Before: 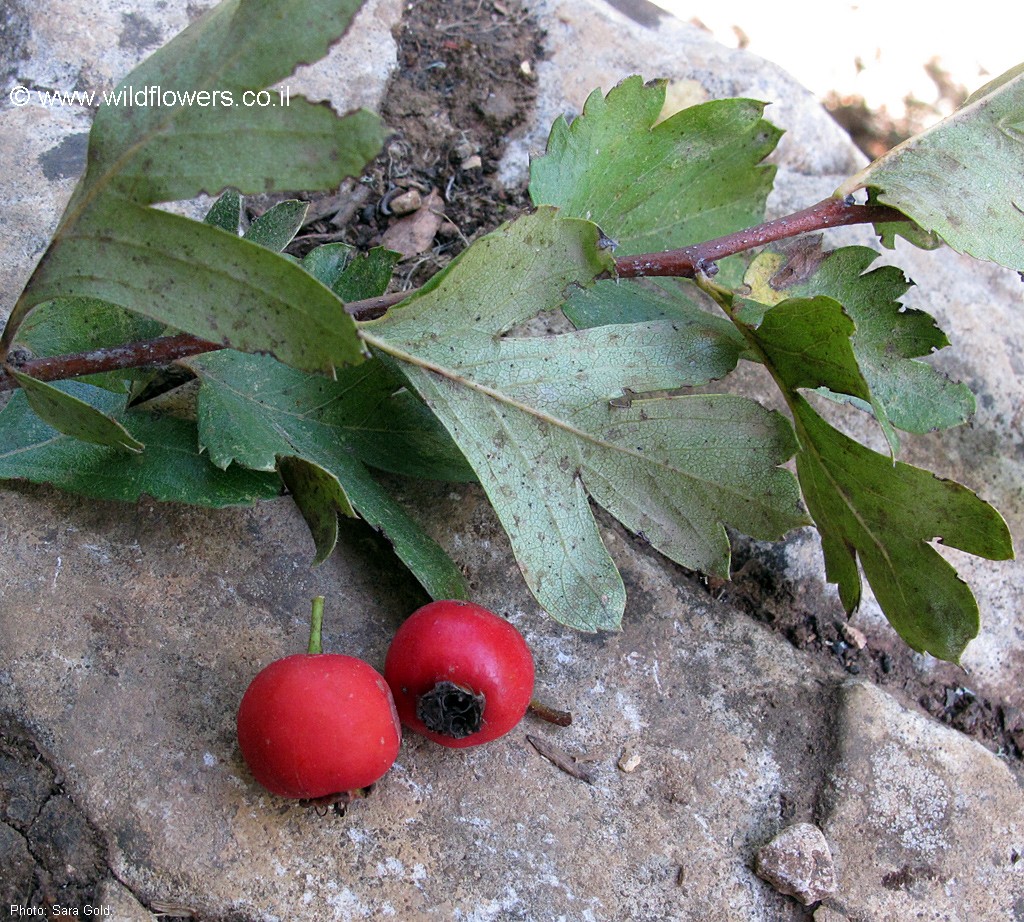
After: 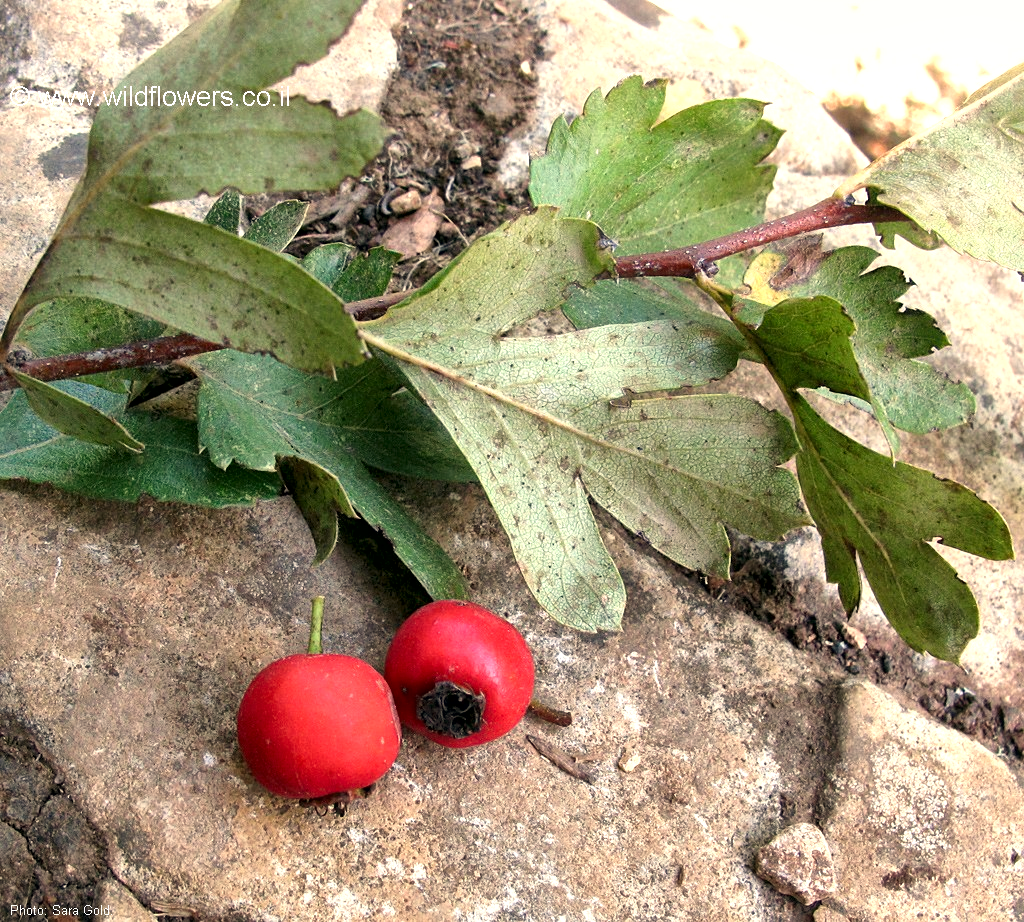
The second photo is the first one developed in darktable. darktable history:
white balance: red 1.123, blue 0.83
exposure: exposure 0.559 EV, compensate highlight preservation false
color balance: on, module defaults
local contrast: mode bilateral grid, contrast 20, coarseness 50, detail 150%, midtone range 0.2
